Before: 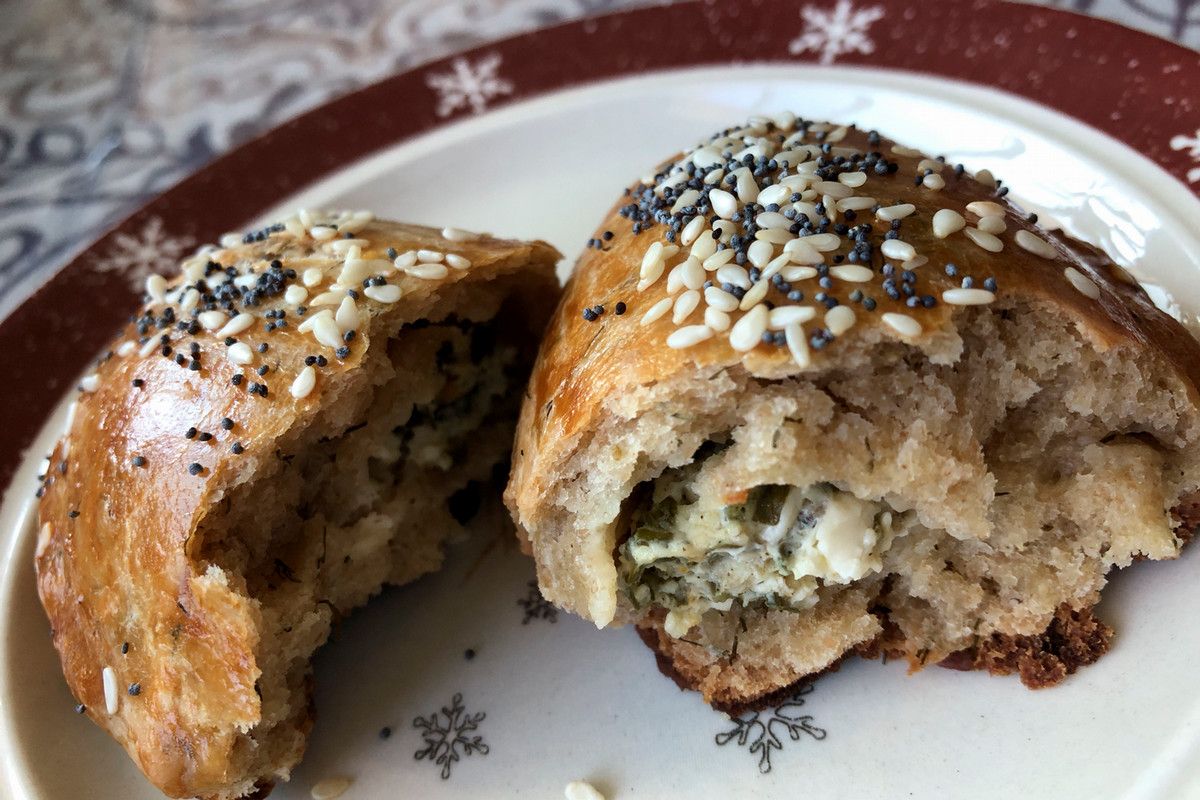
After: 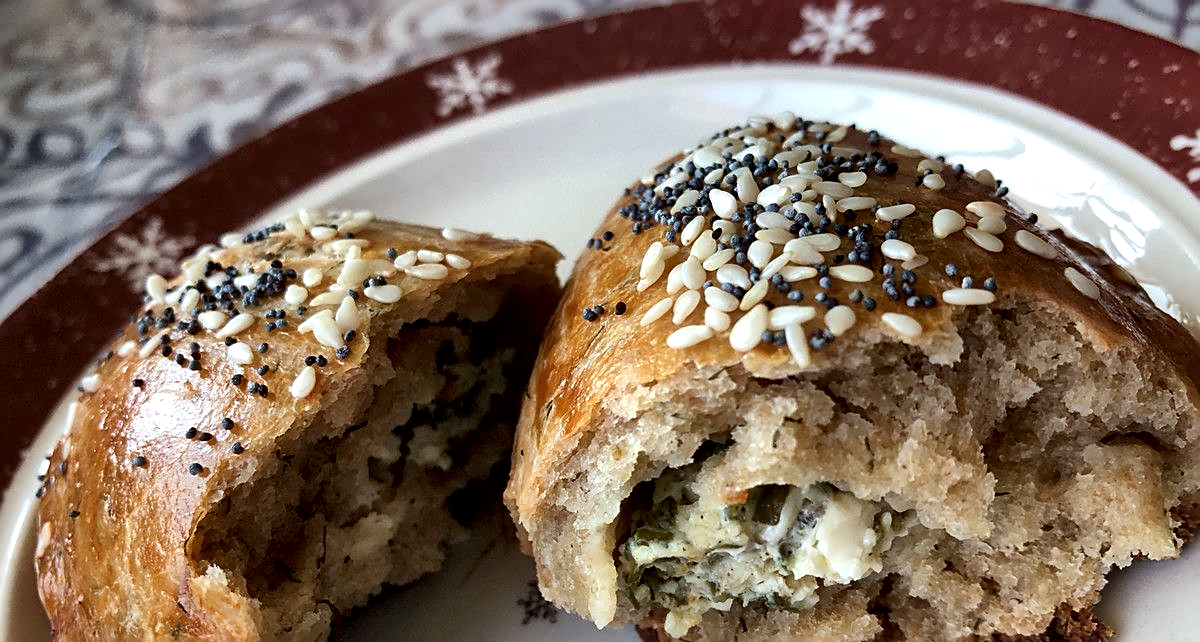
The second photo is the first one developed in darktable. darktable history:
tone equalizer: edges refinement/feathering 500, mask exposure compensation -1.57 EV, preserve details no
sharpen: on, module defaults
local contrast: mode bilateral grid, contrast 50, coarseness 50, detail 150%, midtone range 0.2
crop: bottom 19.667%
